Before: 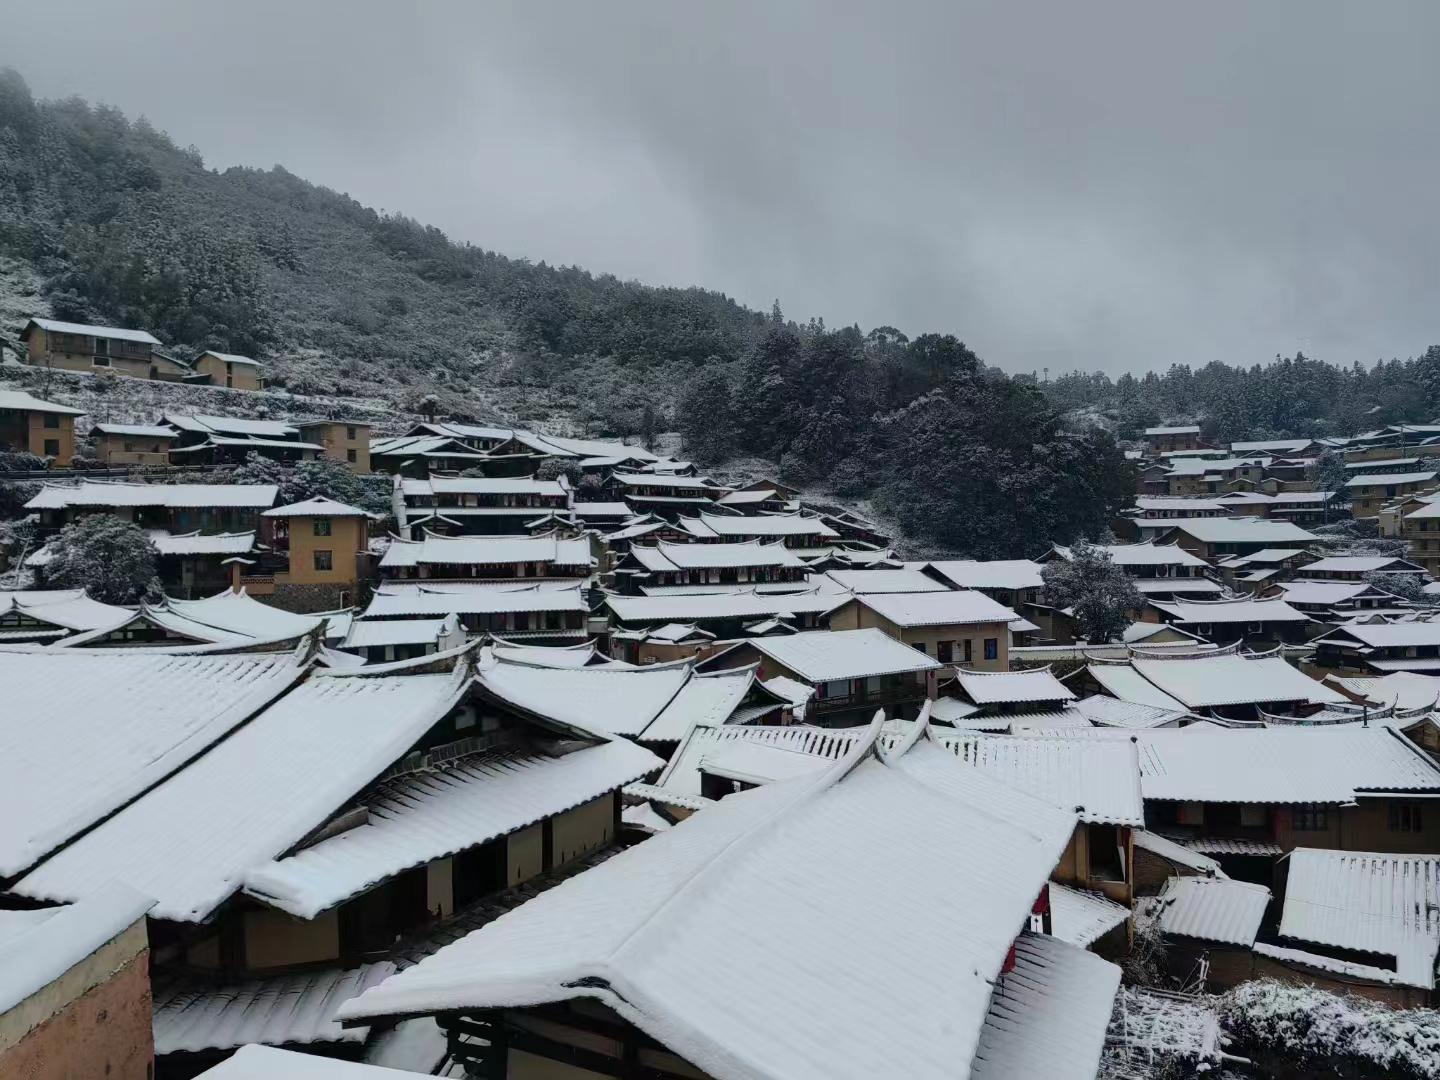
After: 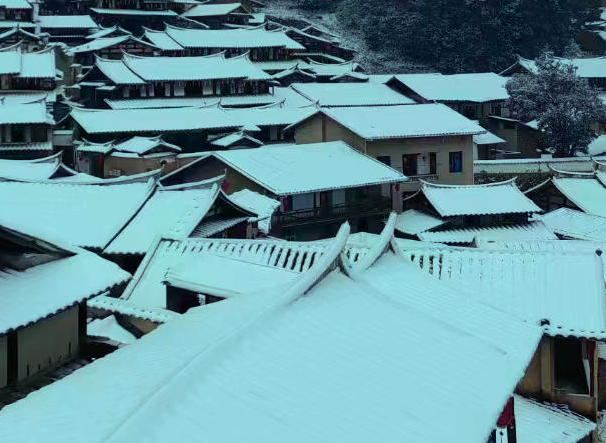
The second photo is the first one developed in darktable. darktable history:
crop: left 37.221%, top 45.169%, right 20.63%, bottom 13.777%
color balance rgb: shadows lift › chroma 7.23%, shadows lift › hue 246.48°, highlights gain › chroma 5.38%, highlights gain › hue 196.93°, white fulcrum 1 EV
